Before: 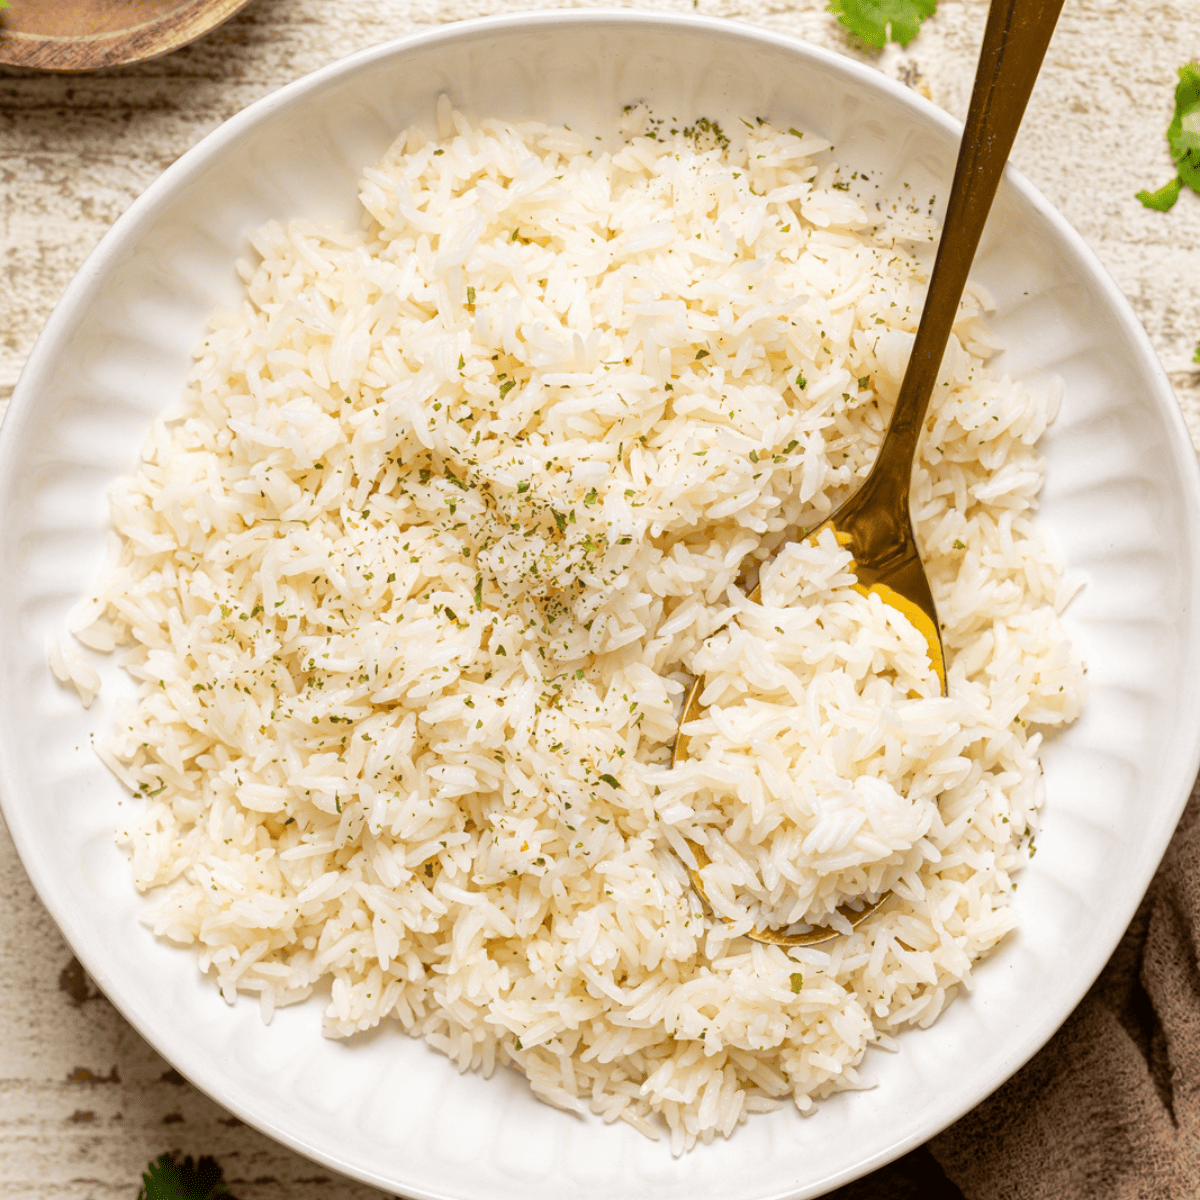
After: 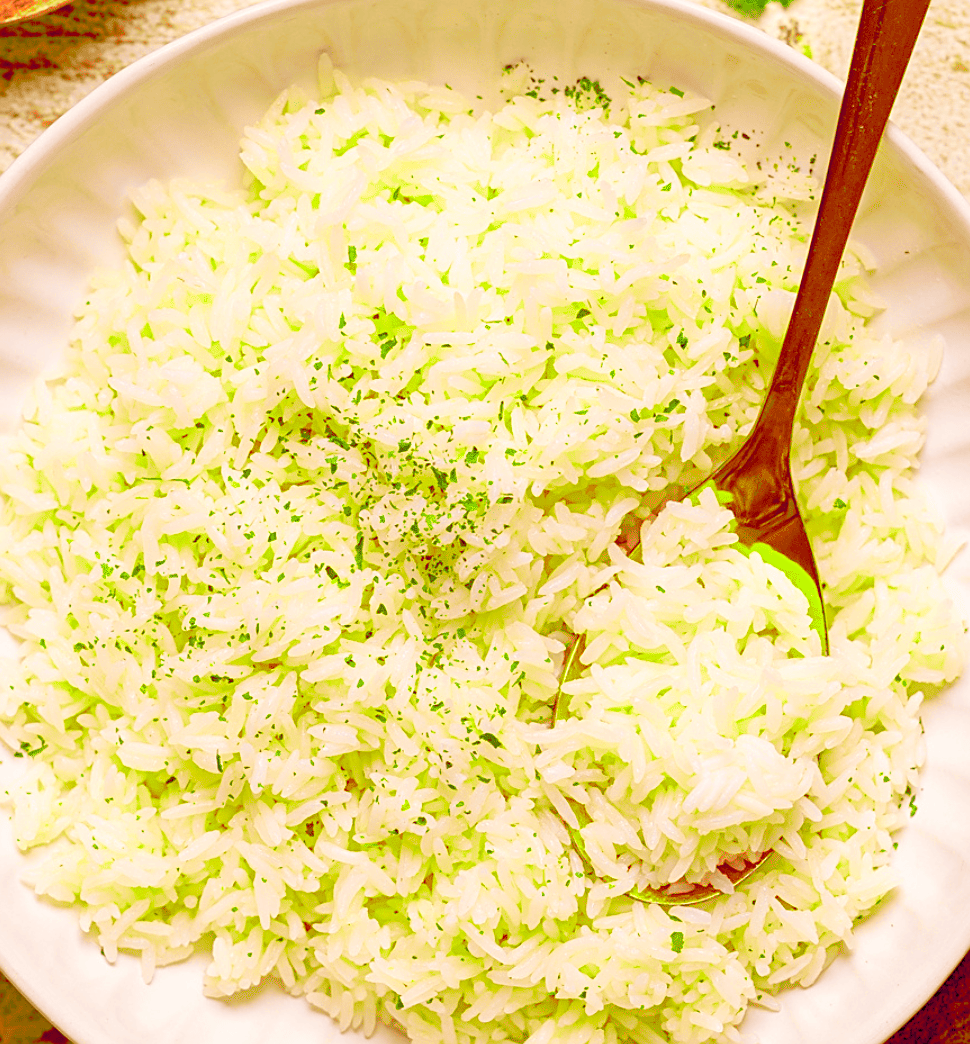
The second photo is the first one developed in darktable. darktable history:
color balance rgb: global offset › chroma 0.4%, global offset › hue 31.09°, linear chroma grading › global chroma 15.308%, perceptual saturation grading › global saturation 25.764%, perceptual brilliance grading › global brilliance 11.637%, contrast -19.677%
color zones: curves: ch0 [(0, 0.533) (0.126, 0.533) (0.234, 0.533) (0.368, 0.357) (0.5, 0.5) (0.625, 0.5) (0.74, 0.637) (0.875, 0.5)]; ch1 [(0.004, 0.708) (0.129, 0.662) (0.25, 0.5) (0.375, 0.331) (0.496, 0.396) (0.625, 0.649) (0.739, 0.26) (0.875, 0.5) (1, 0.478)]; ch2 [(0, 0.409) (0.132, 0.403) (0.236, 0.558) (0.379, 0.448) (0.5, 0.5) (0.625, 0.5) (0.691, 0.39) (0.875, 0.5)], mix 40%
sharpen: on, module defaults
crop: left 9.995%, top 3.476%, right 9.171%, bottom 9.515%
exposure: compensate exposure bias true, compensate highlight preservation false
